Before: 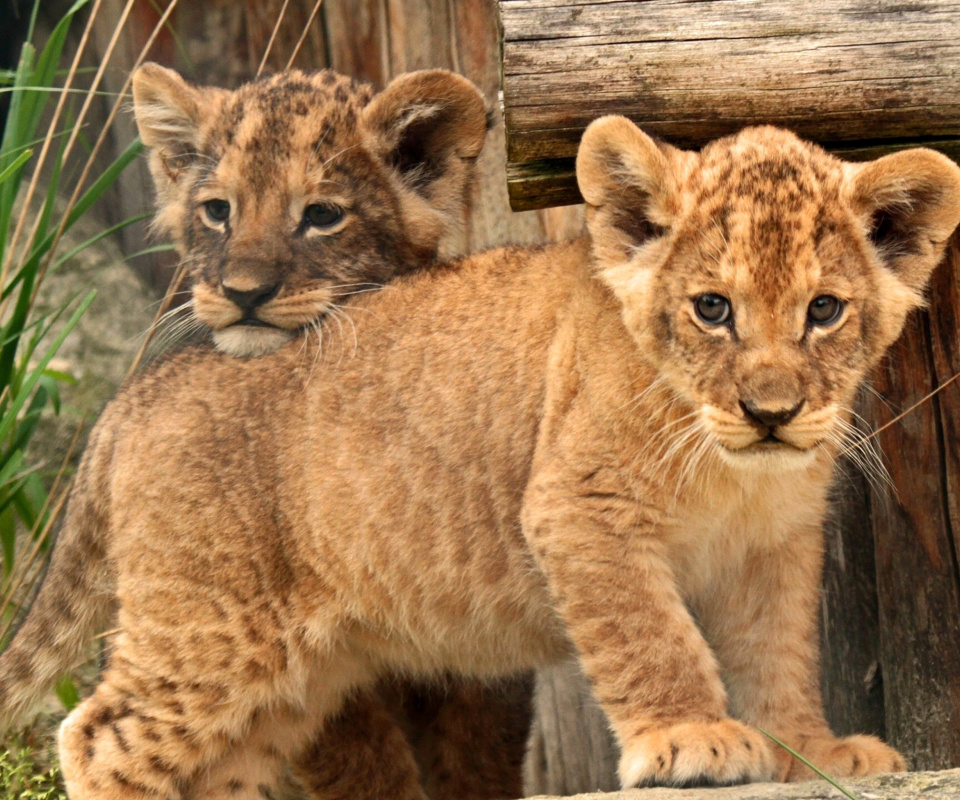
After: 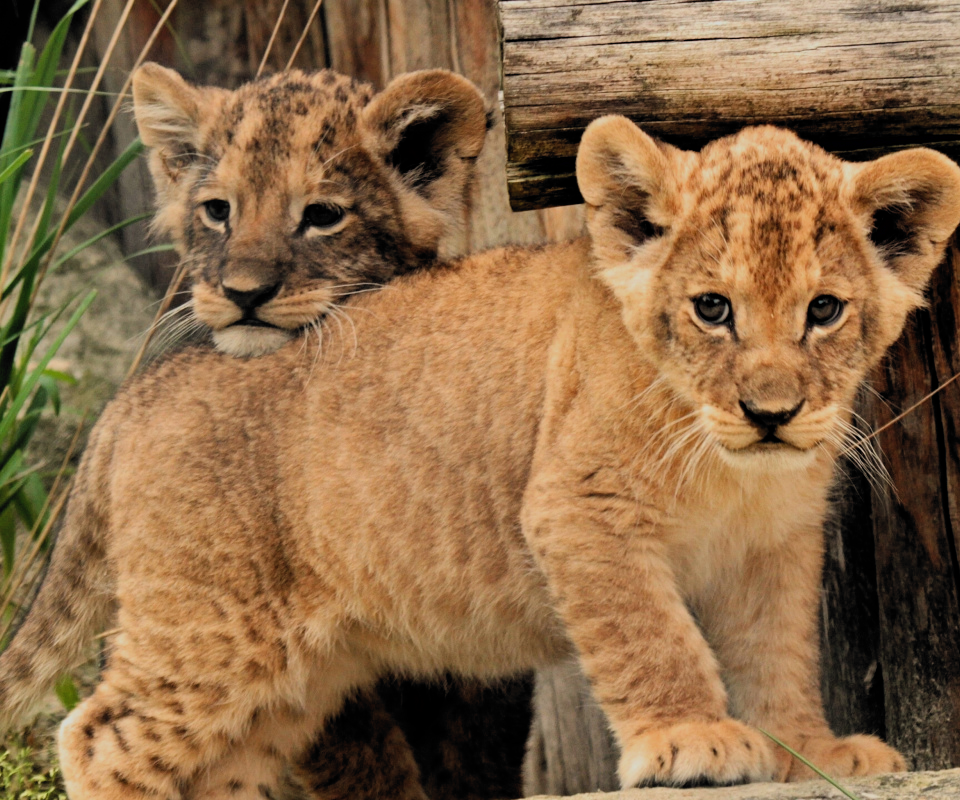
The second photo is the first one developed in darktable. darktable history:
filmic rgb: black relative exposure -5.12 EV, white relative exposure 3.98 EV, hardness 2.91, contrast 1.096, highlights saturation mix -21.37%, color science v6 (2022)
exposure: exposure -0.152 EV, compensate highlight preservation false
